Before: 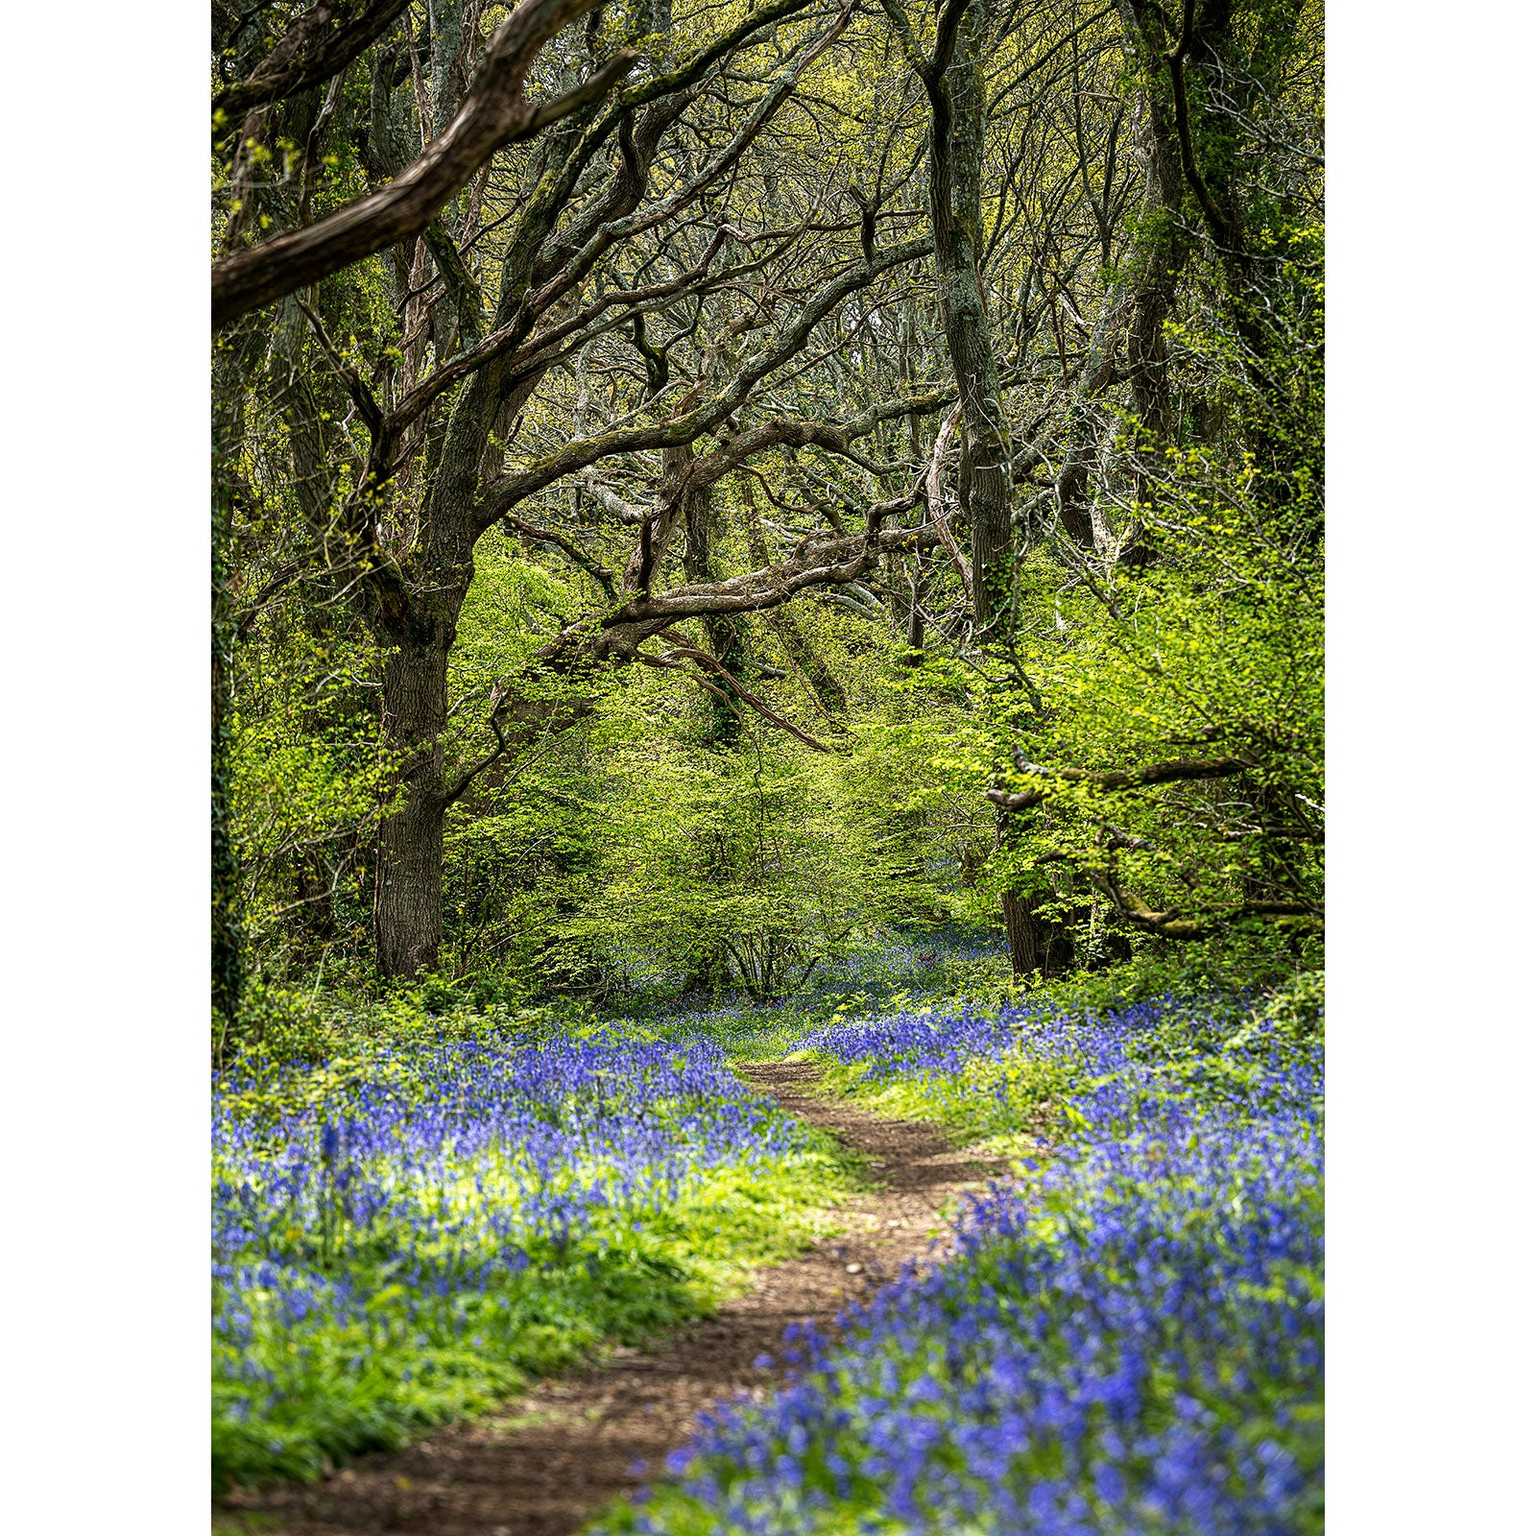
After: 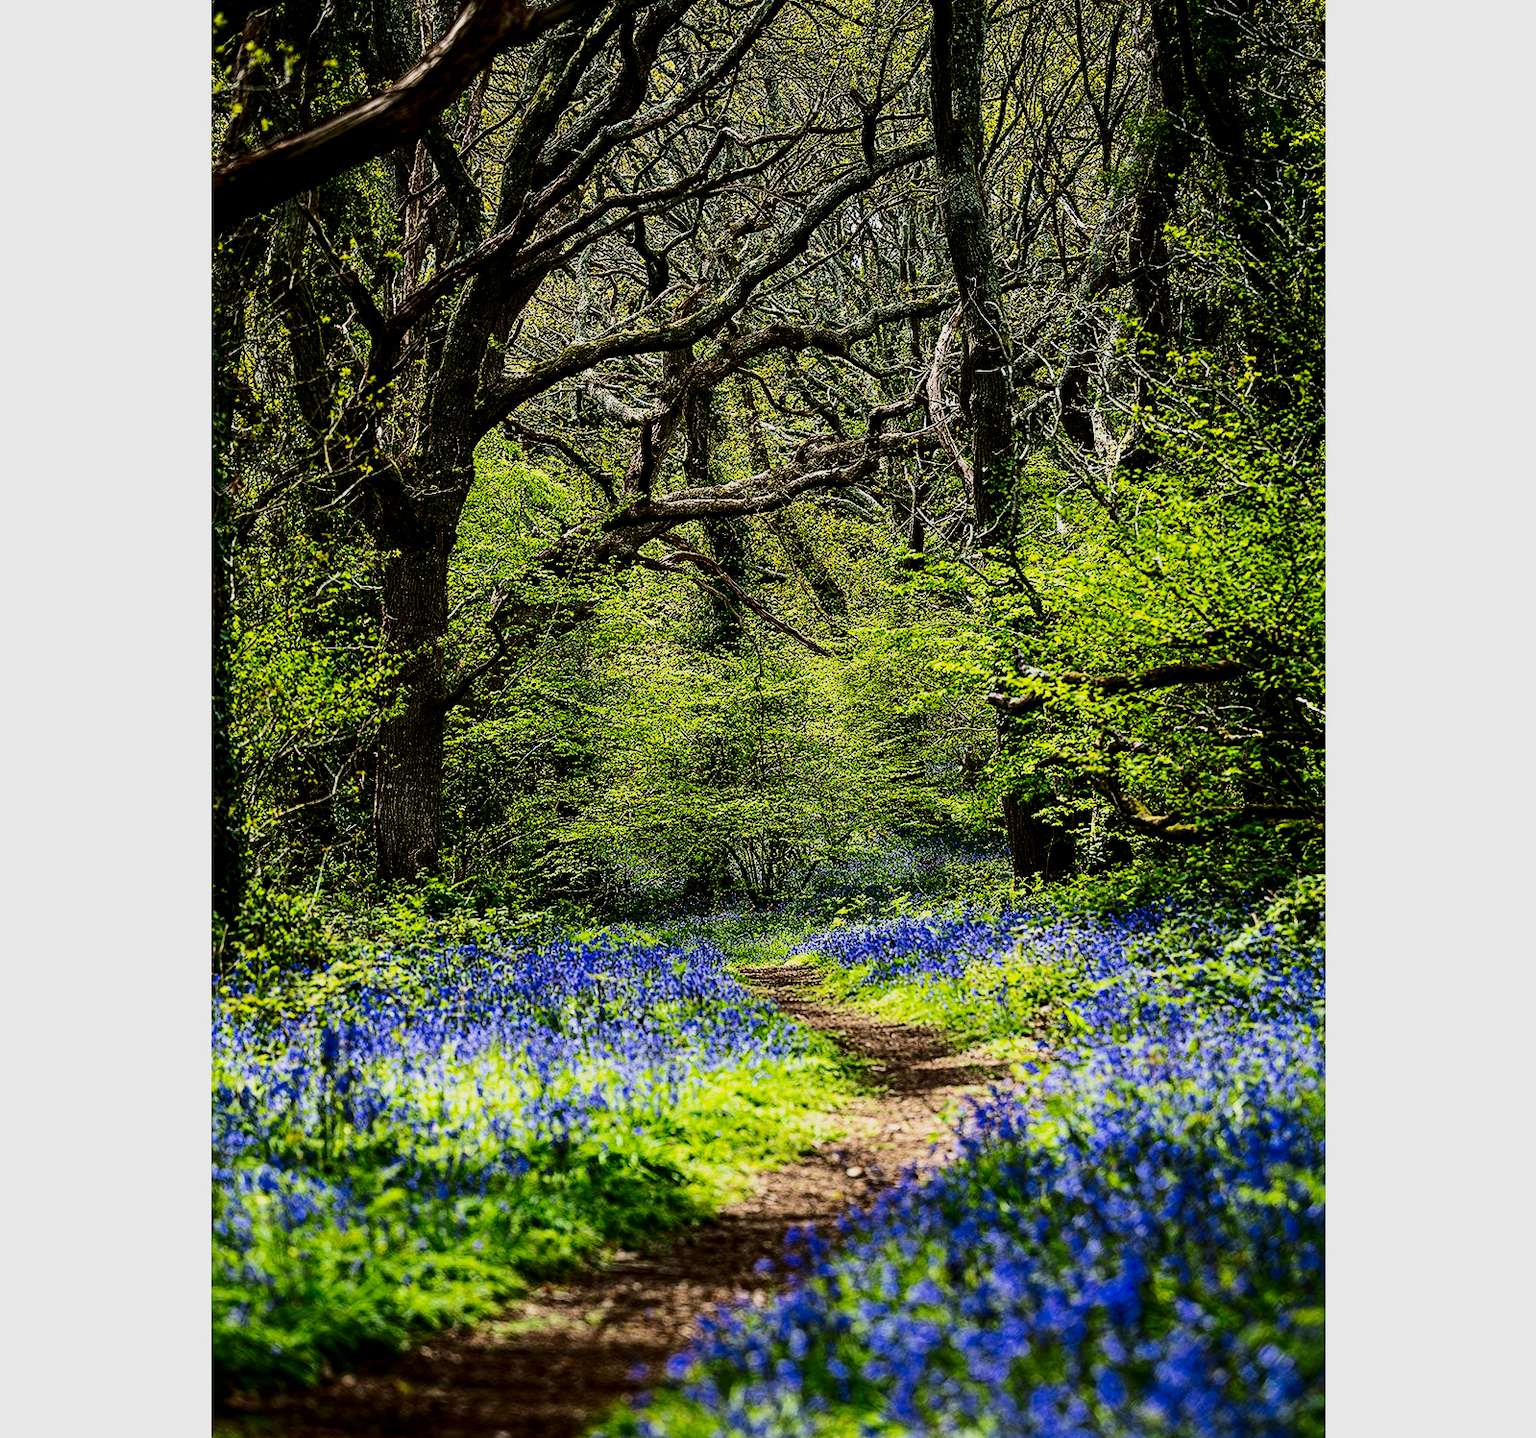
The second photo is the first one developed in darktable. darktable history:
contrast brightness saturation: contrast 0.222, brightness -0.18, saturation 0.236
crop and rotate: top 6.315%
filmic rgb: black relative exposure -7.5 EV, white relative exposure 5 EV, hardness 3.31, contrast 1.296, iterations of high-quality reconstruction 0
